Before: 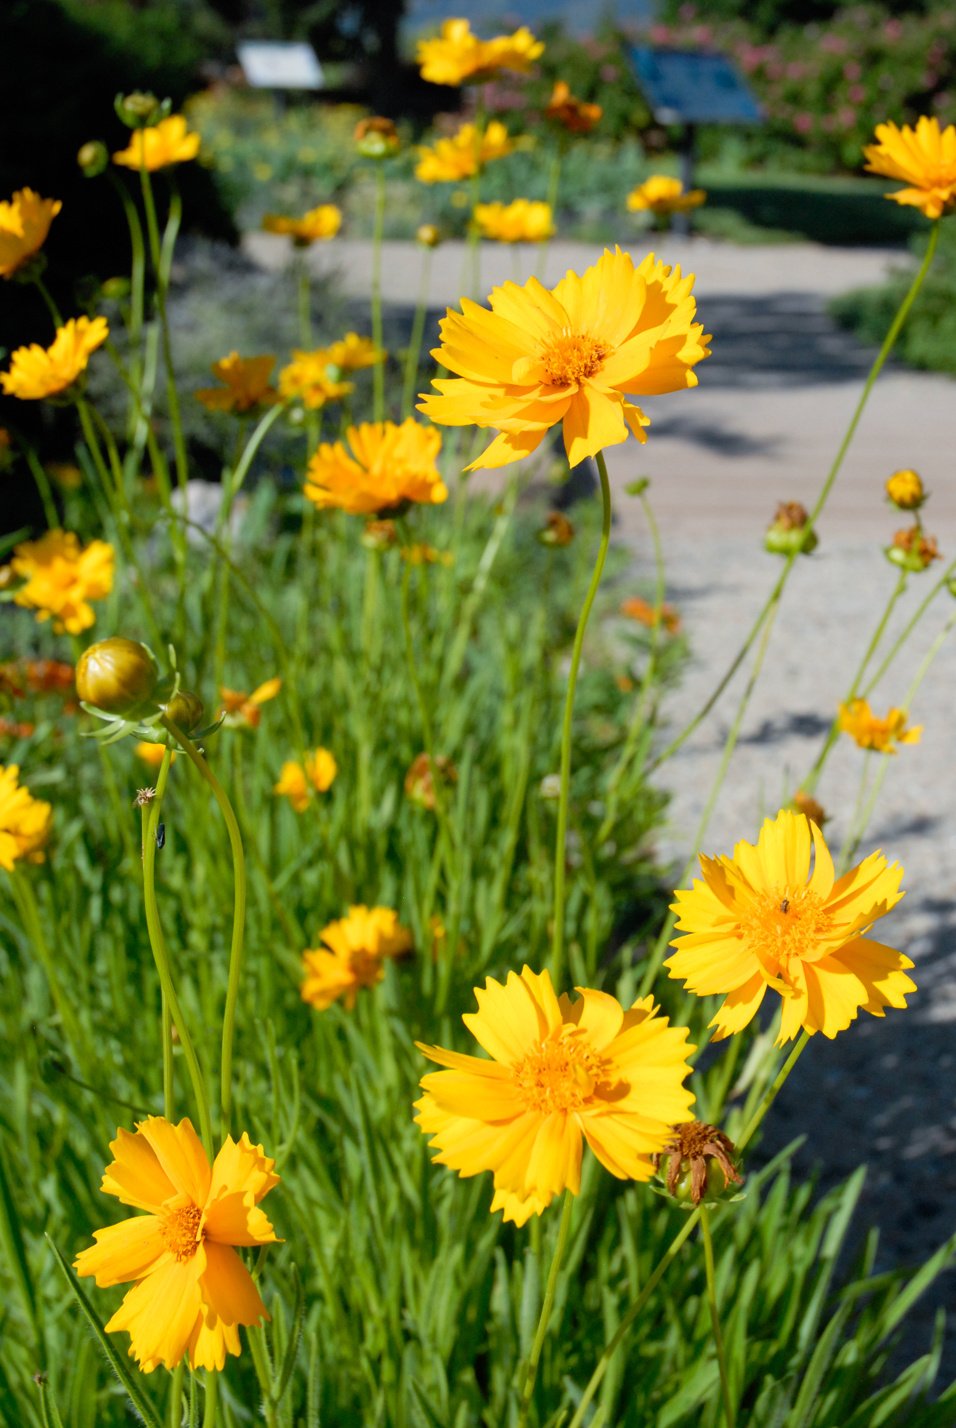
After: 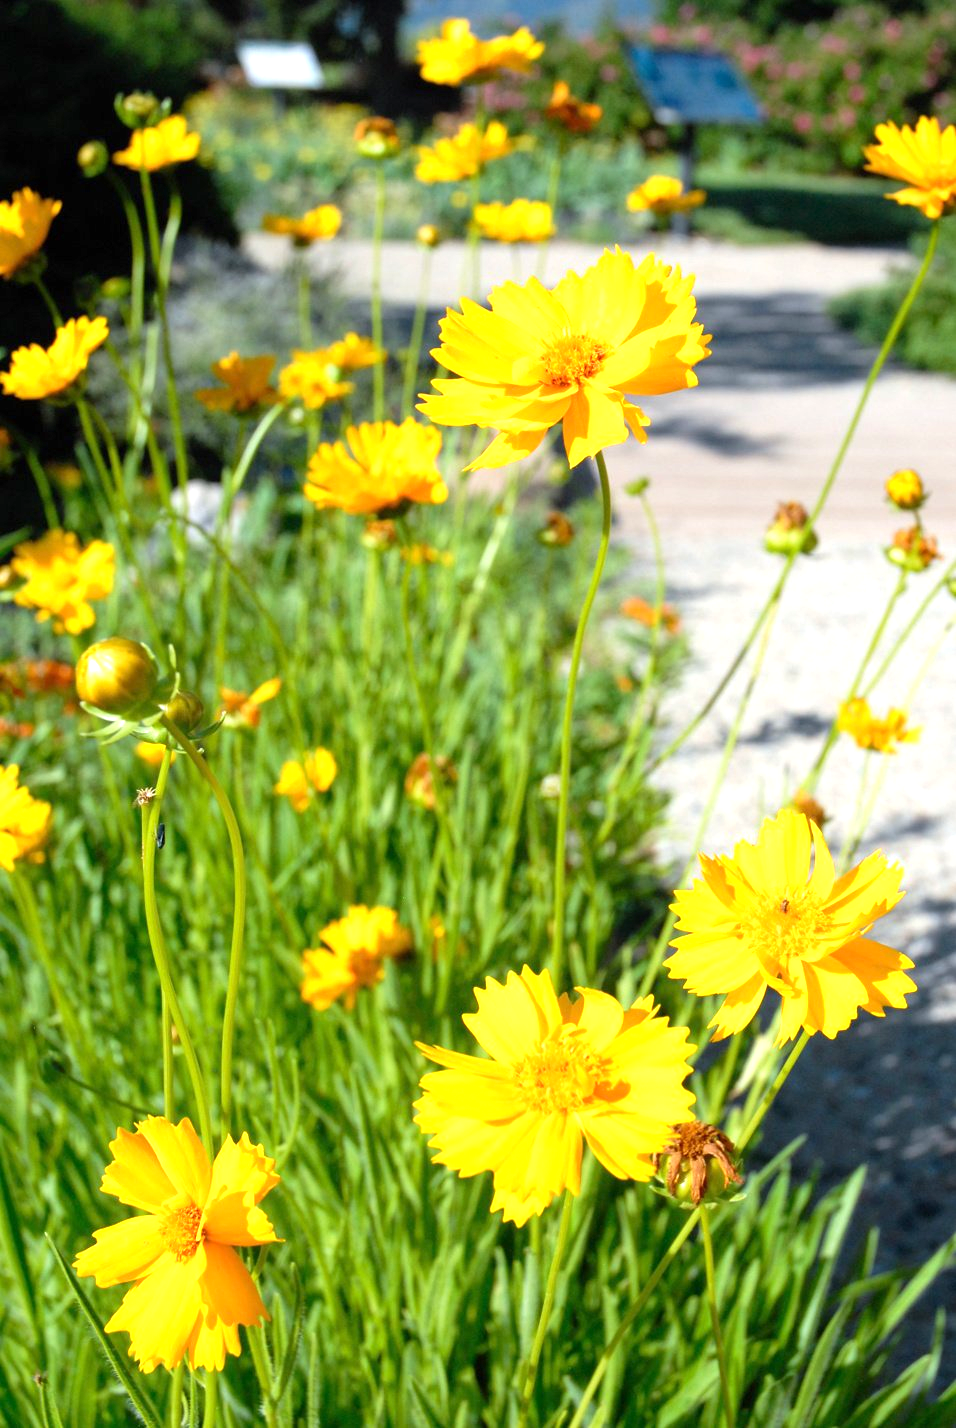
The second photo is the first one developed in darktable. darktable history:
exposure: exposure 0.939 EV, compensate highlight preservation false
